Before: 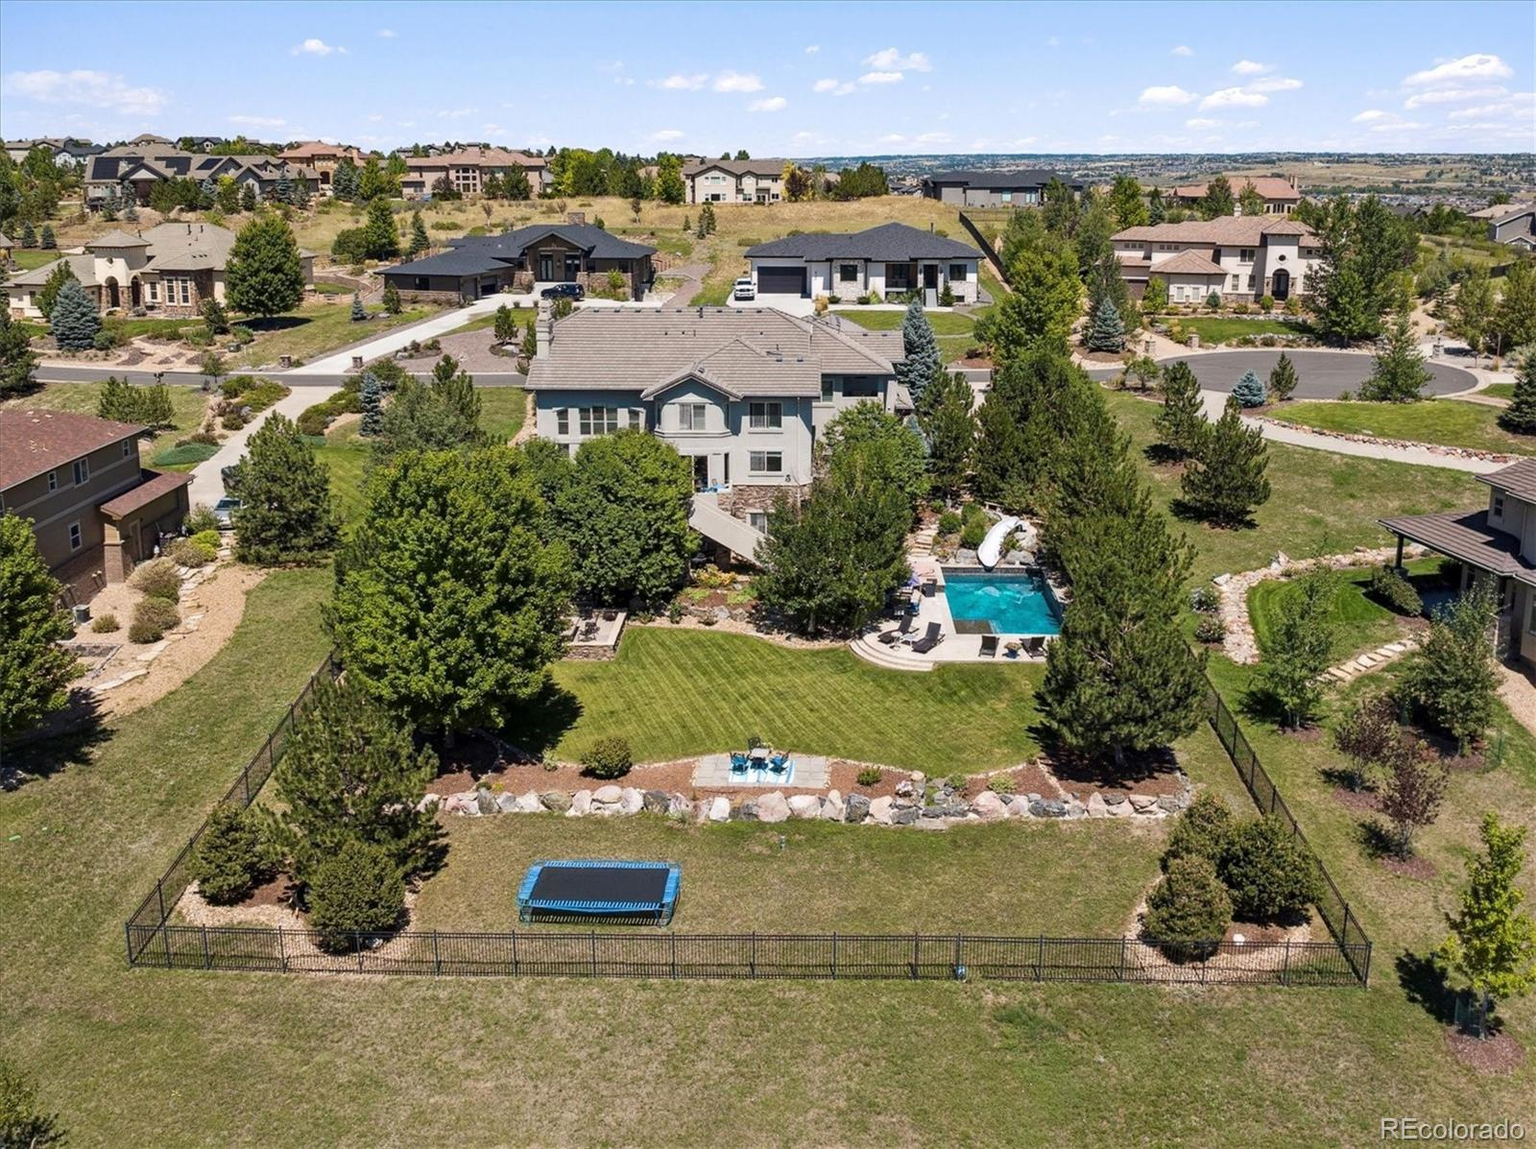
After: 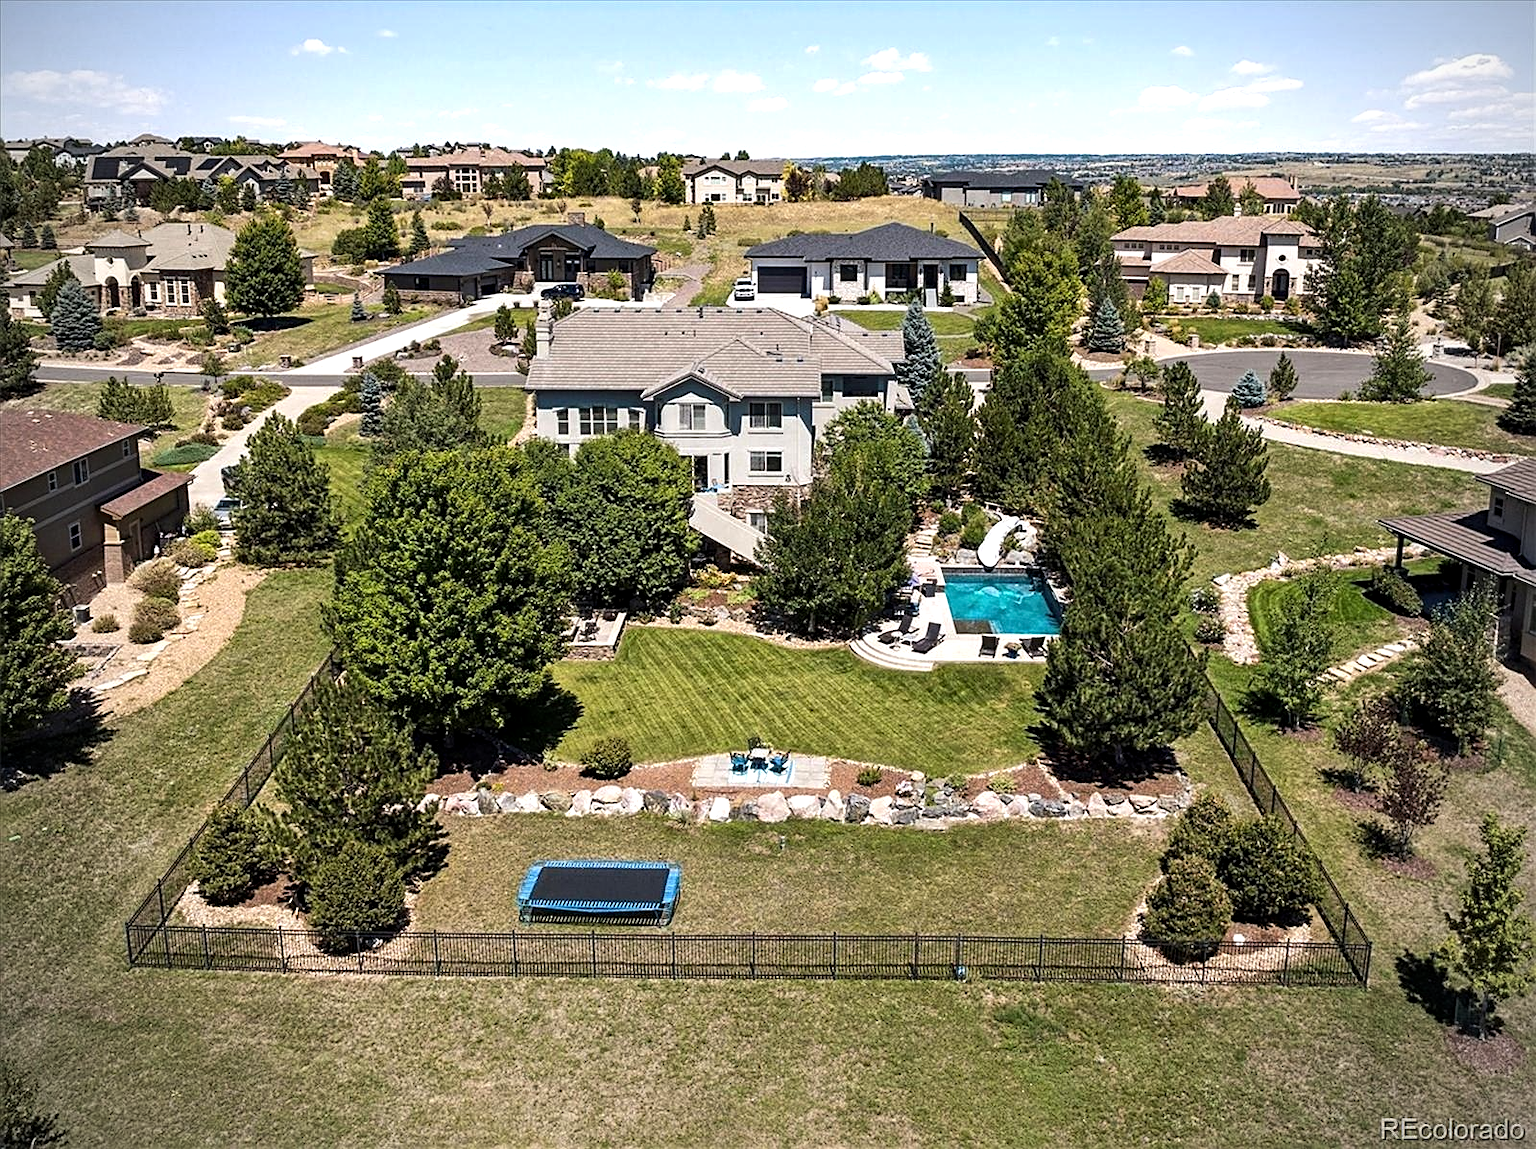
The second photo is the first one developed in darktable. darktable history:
tone equalizer: -8 EV -0.417 EV, -7 EV -0.389 EV, -6 EV -0.333 EV, -5 EV -0.222 EV, -3 EV 0.222 EV, -2 EV 0.333 EV, -1 EV 0.389 EV, +0 EV 0.417 EV, edges refinement/feathering 500, mask exposure compensation -1.57 EV, preserve details no
local contrast: highlights 100%, shadows 100%, detail 120%, midtone range 0.2
sharpen: on, module defaults
vignetting: on, module defaults
